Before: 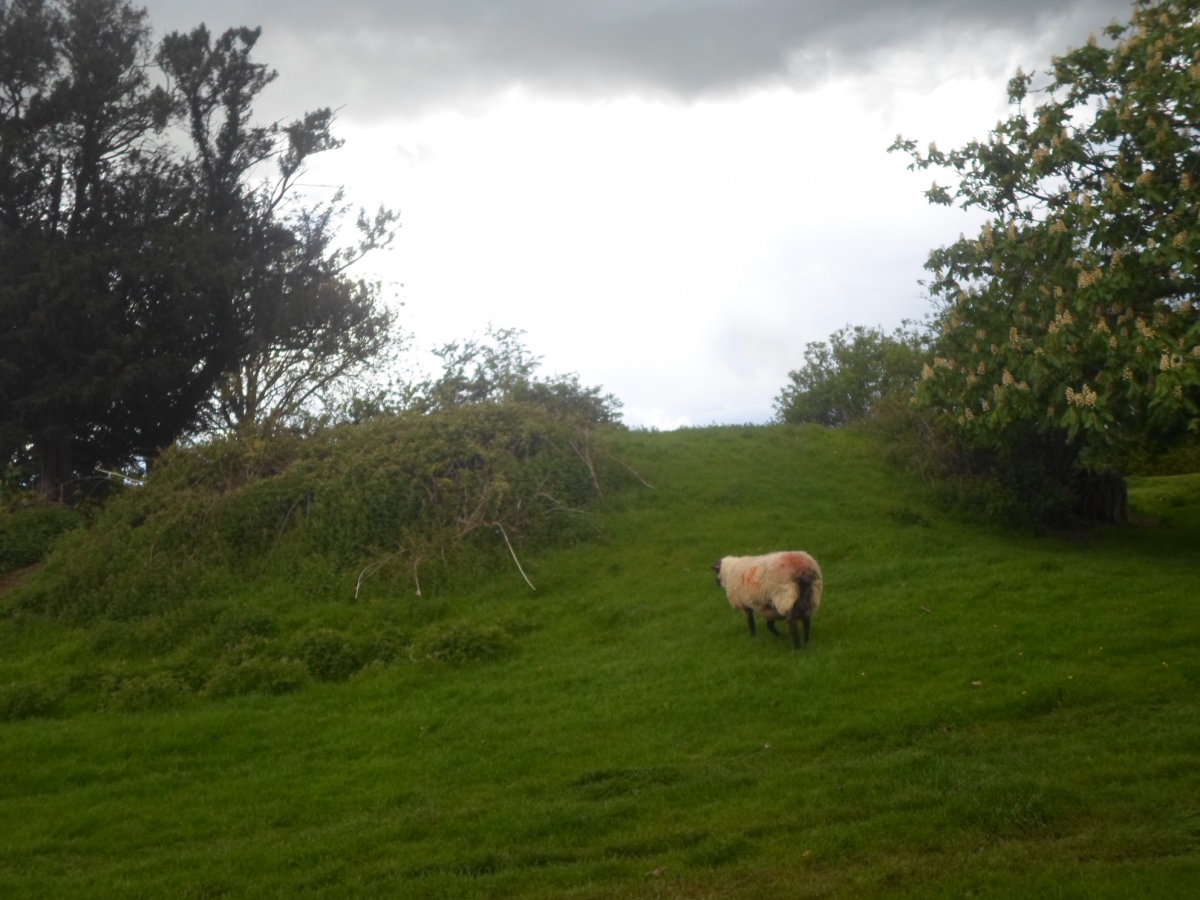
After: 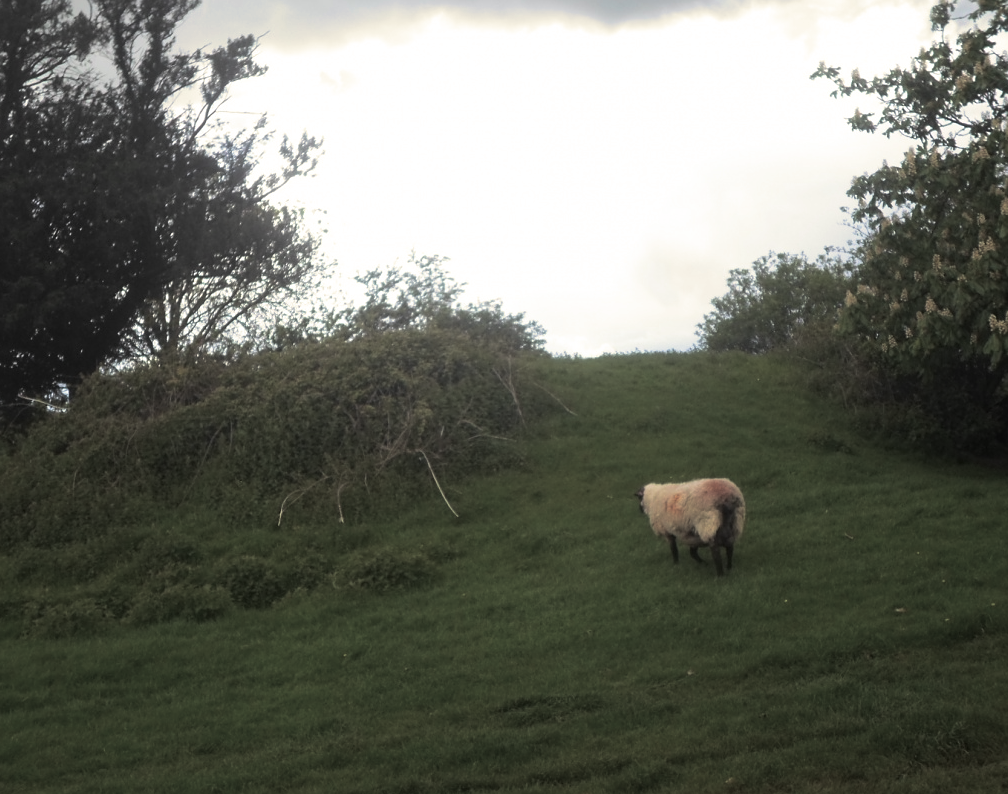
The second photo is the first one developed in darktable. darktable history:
crop: left 6.446%, top 8.188%, right 9.538%, bottom 3.548%
sharpen: radius 1
split-toning: shadows › hue 43.2°, shadows › saturation 0, highlights › hue 50.4°, highlights › saturation 1
